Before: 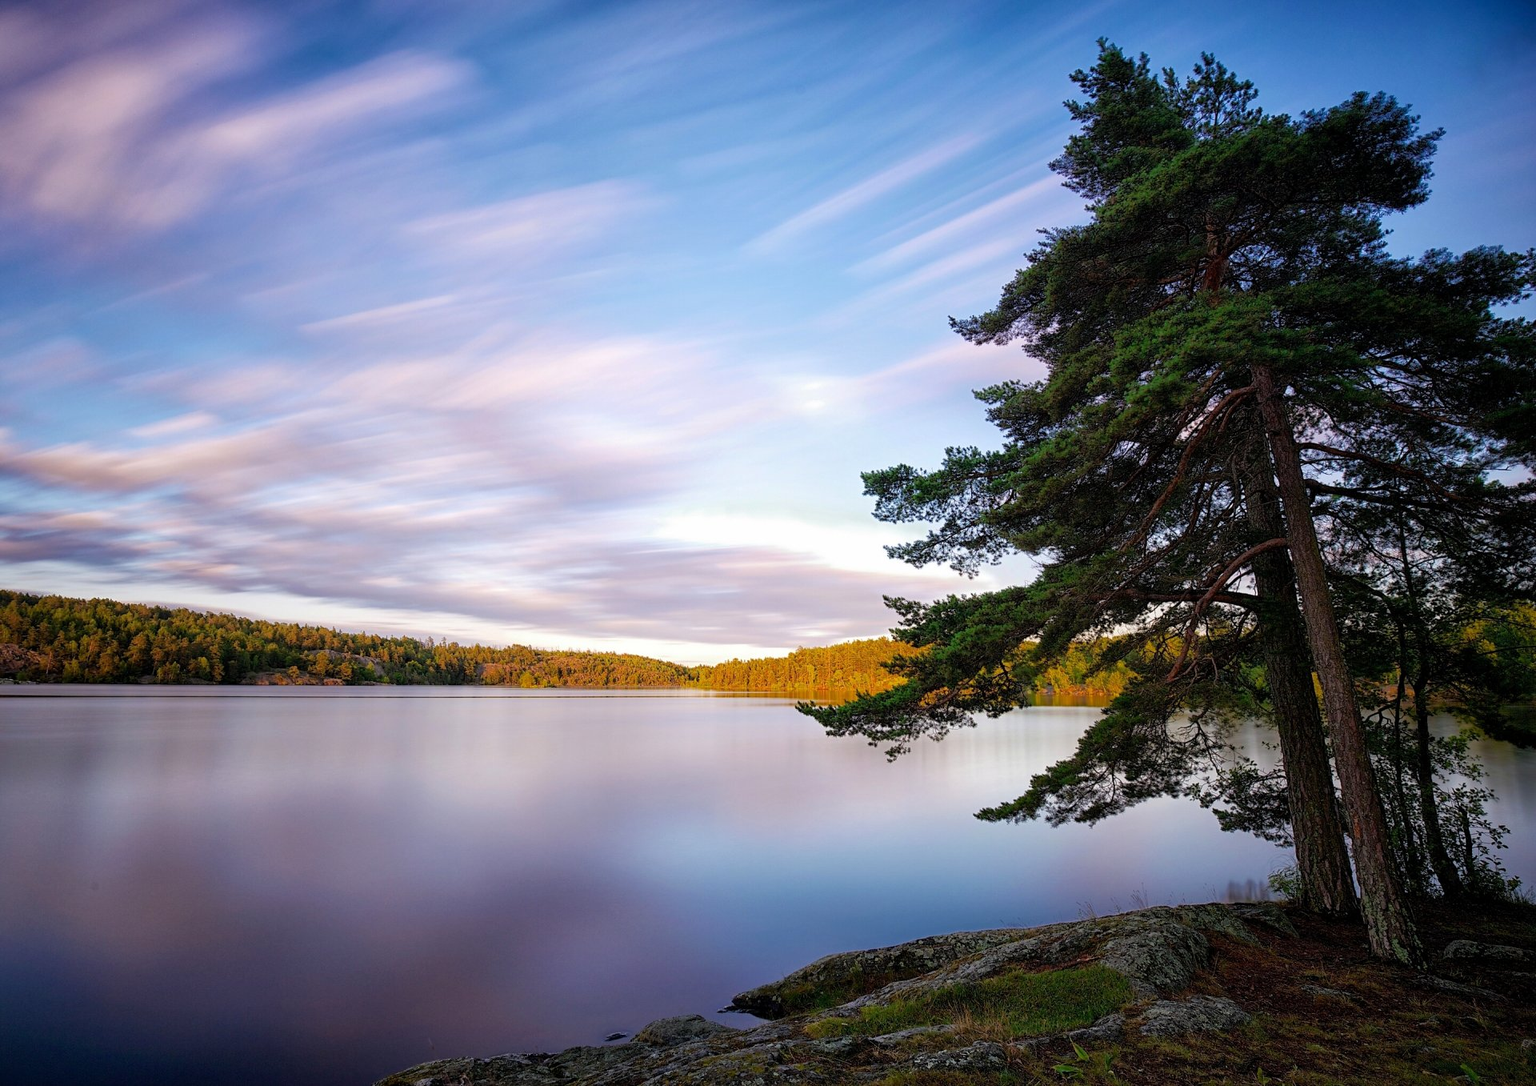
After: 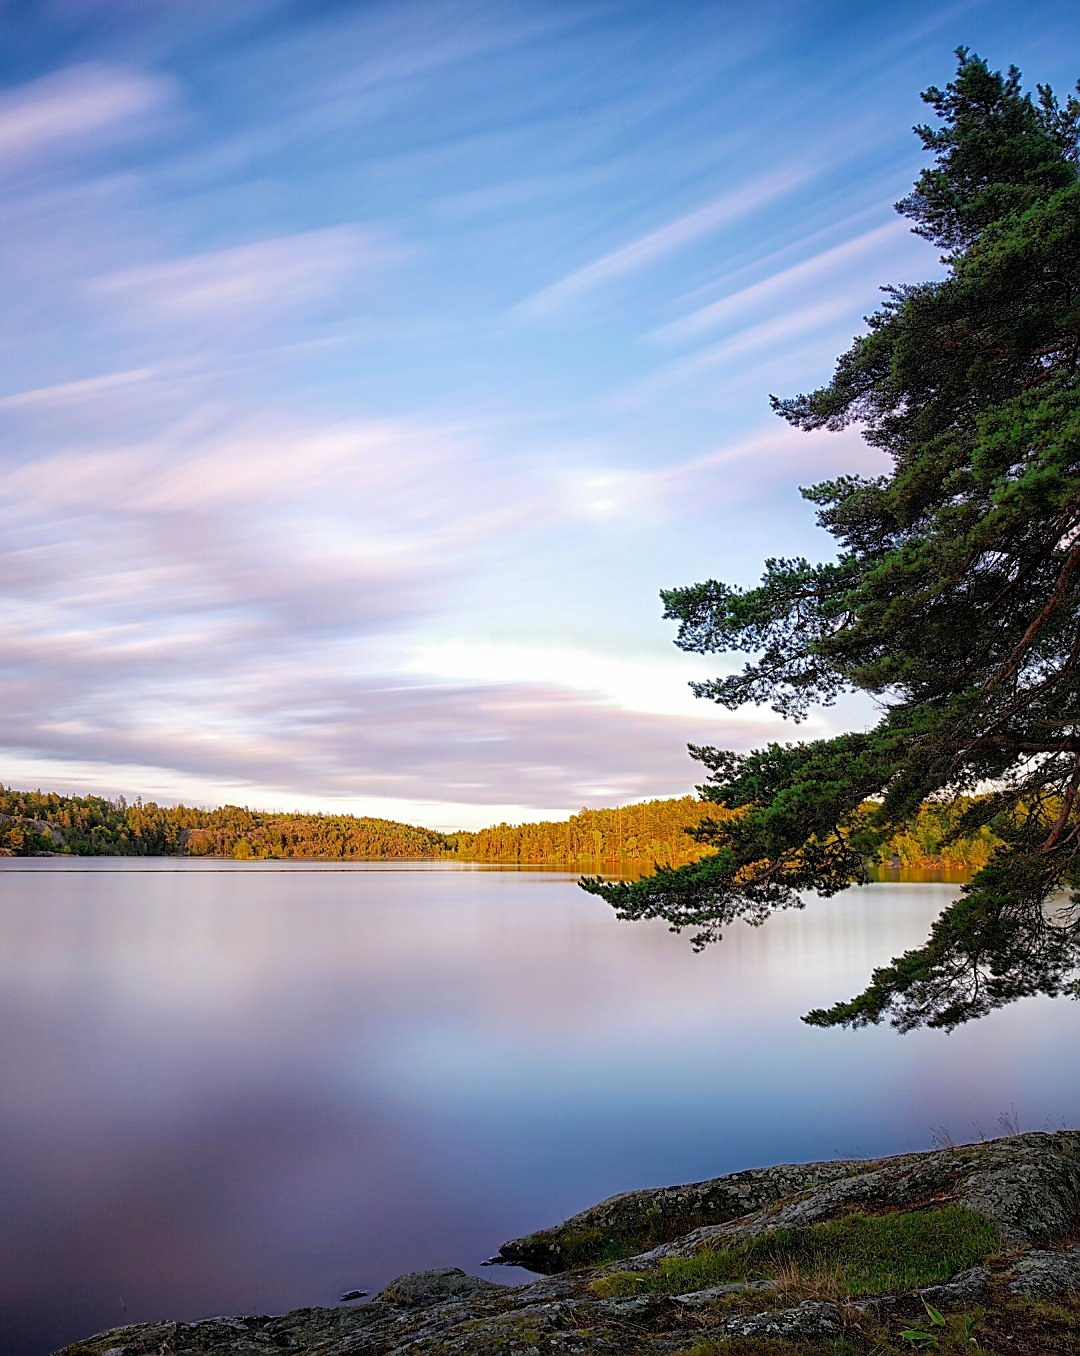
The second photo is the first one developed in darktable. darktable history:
crop: left 21.684%, right 22.062%, bottom 0.01%
sharpen: on, module defaults
